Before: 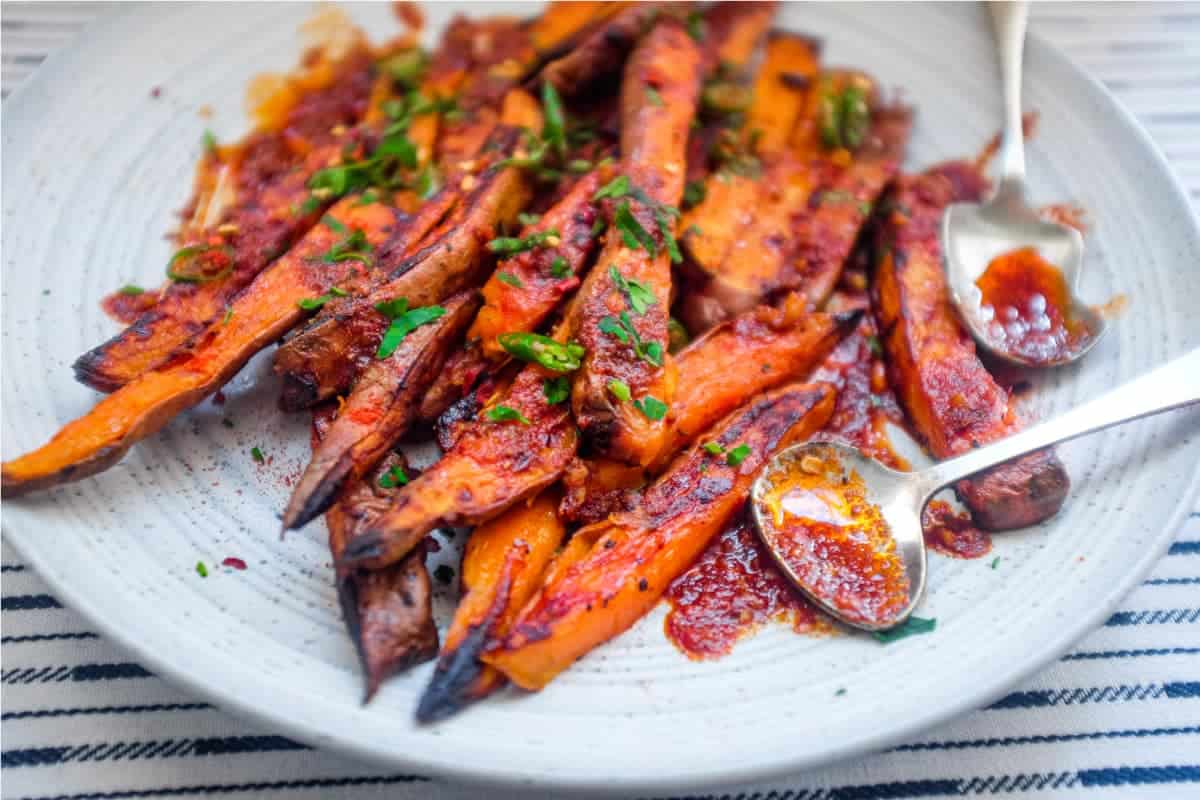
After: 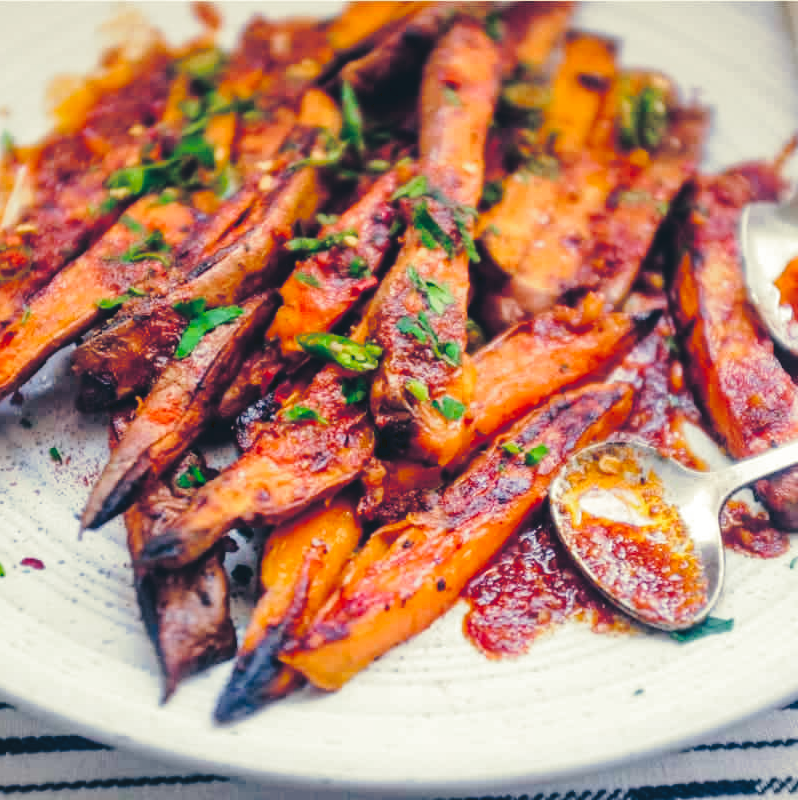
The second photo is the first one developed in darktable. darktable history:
crop: left 16.899%, right 16.556%
split-toning: shadows › hue 216°, shadows › saturation 1, highlights › hue 57.6°, balance -33.4
tone curve: curves: ch0 [(0, 0) (0.003, 0.09) (0.011, 0.095) (0.025, 0.097) (0.044, 0.108) (0.069, 0.117) (0.1, 0.129) (0.136, 0.151) (0.177, 0.185) (0.224, 0.229) (0.277, 0.299) (0.335, 0.379) (0.399, 0.469) (0.468, 0.55) (0.543, 0.629) (0.623, 0.702) (0.709, 0.775) (0.801, 0.85) (0.898, 0.91) (1, 1)], preserve colors none
